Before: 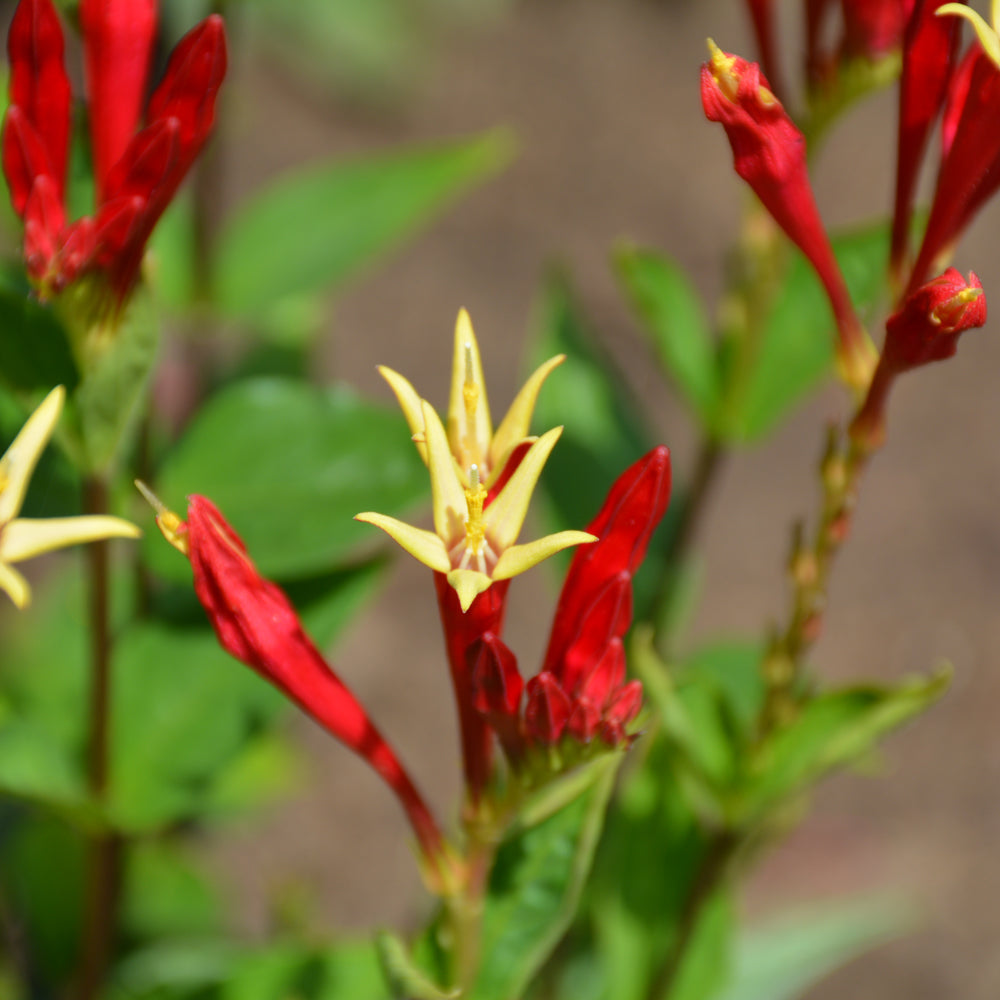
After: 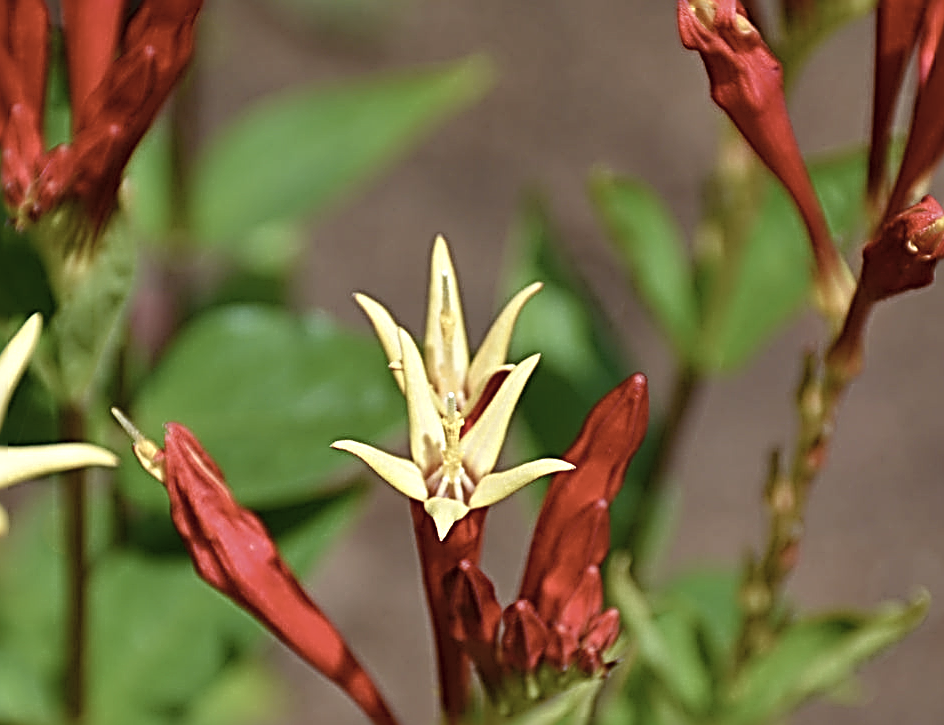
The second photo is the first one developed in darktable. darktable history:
crop: left 2.359%, top 7.208%, right 3.141%, bottom 20.273%
color balance rgb: shadows lift › chroma 2.047%, shadows lift › hue 51.52°, perceptual saturation grading › global saturation 0.786%, perceptual saturation grading › highlights -14.822%, perceptual saturation grading › shadows 25.984%, global vibrance 20%
sharpen: radius 3.195, amount 1.722
contrast brightness saturation: contrast 0.102, saturation -0.371
haze removal: compatibility mode true, adaptive false
